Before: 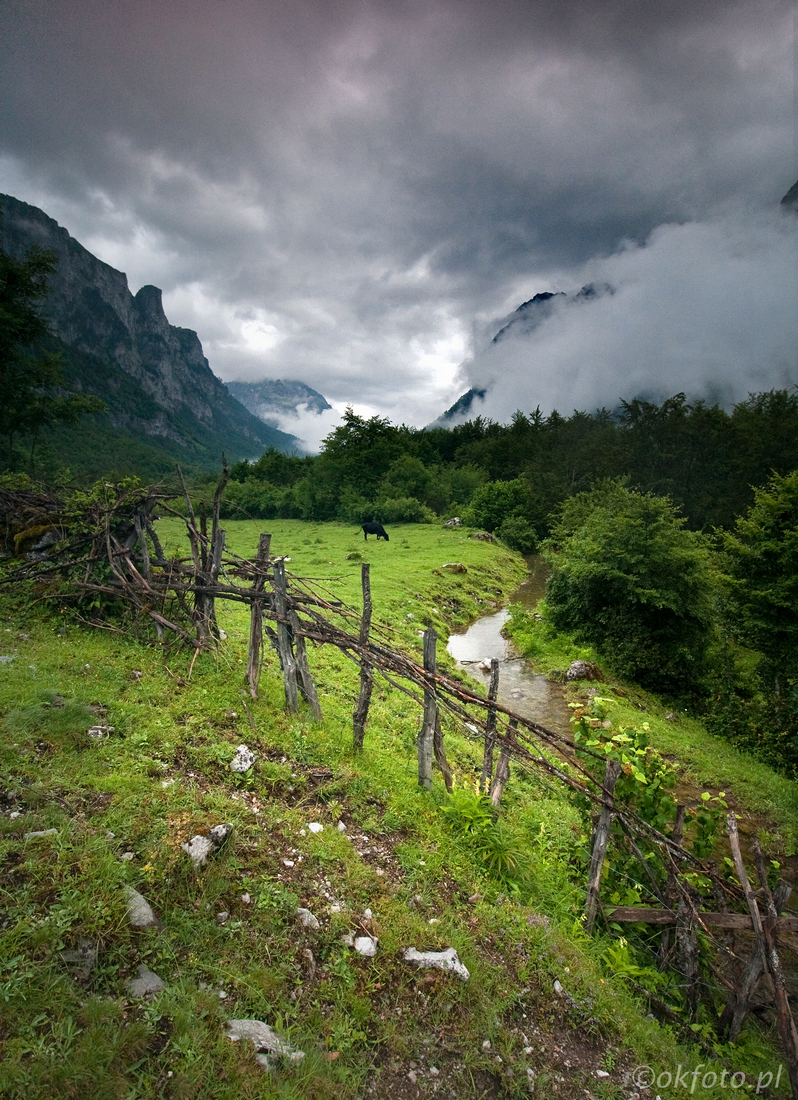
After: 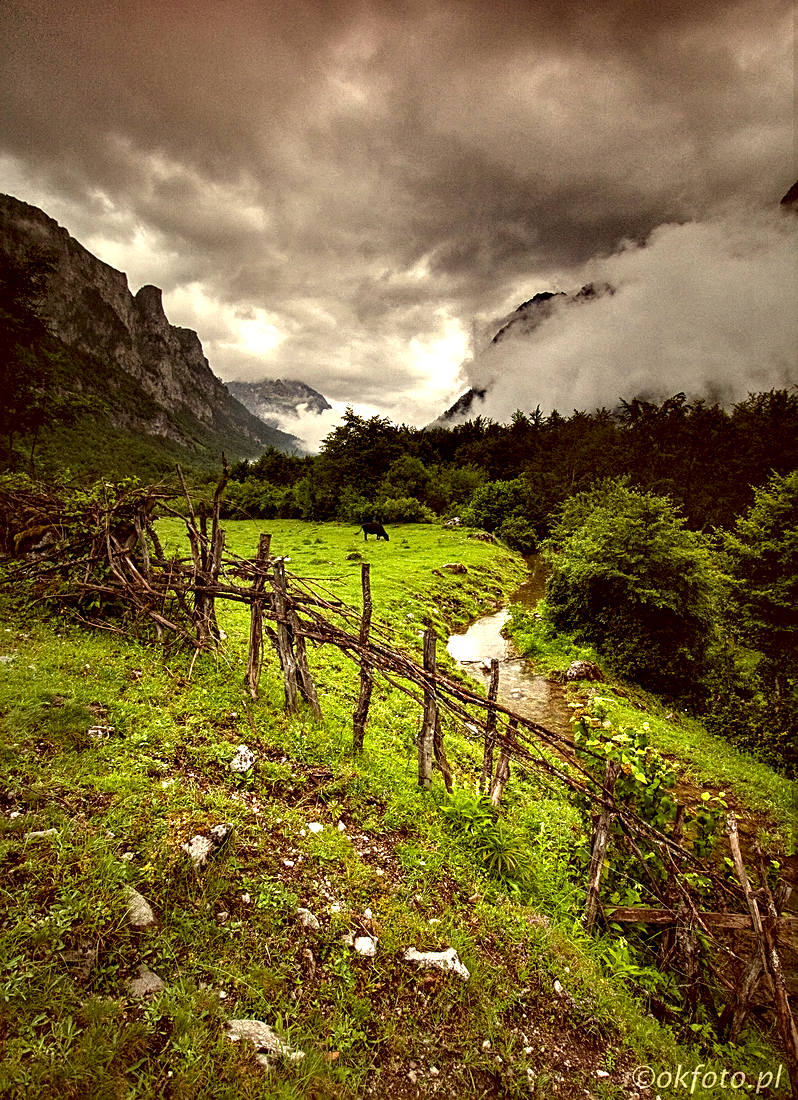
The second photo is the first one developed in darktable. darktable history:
sharpen: on, module defaults
color correction: highlights a* 1.09, highlights b* 23.93, shadows a* 15.73, shadows b* 24.56
local contrast: detail 130%
contrast equalizer: y [[0.6 ×6], [0.55 ×6], [0 ×6], [0 ×6], [0 ×6]]
